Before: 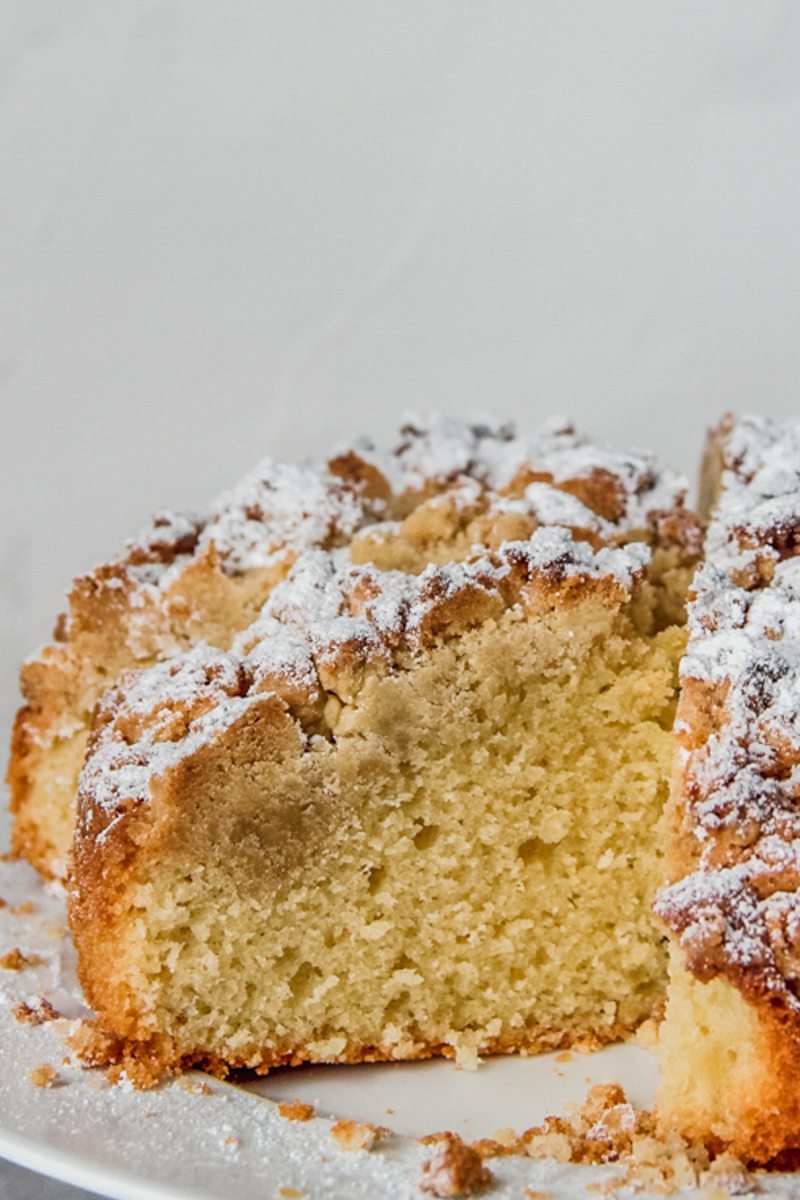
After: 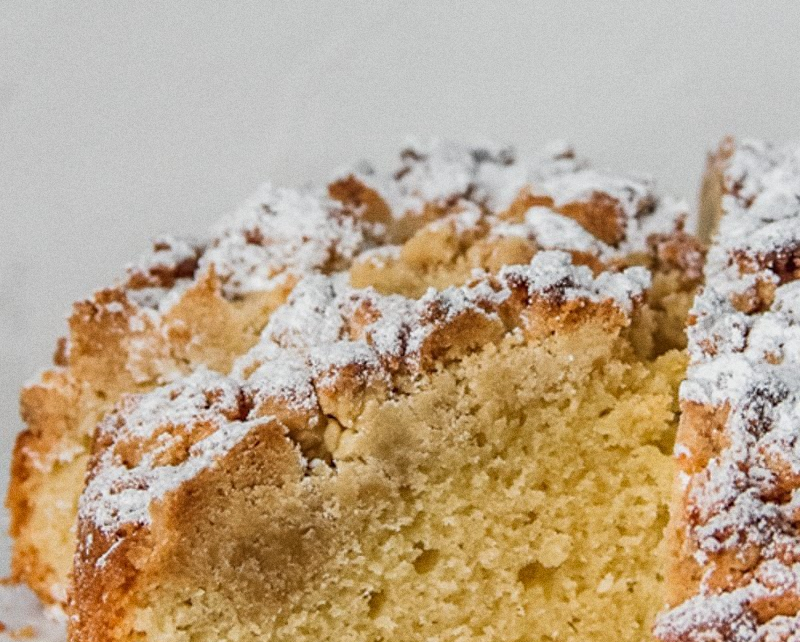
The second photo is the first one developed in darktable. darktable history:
crop and rotate: top 23.043%, bottom 23.437%
grain: coarseness 0.09 ISO
